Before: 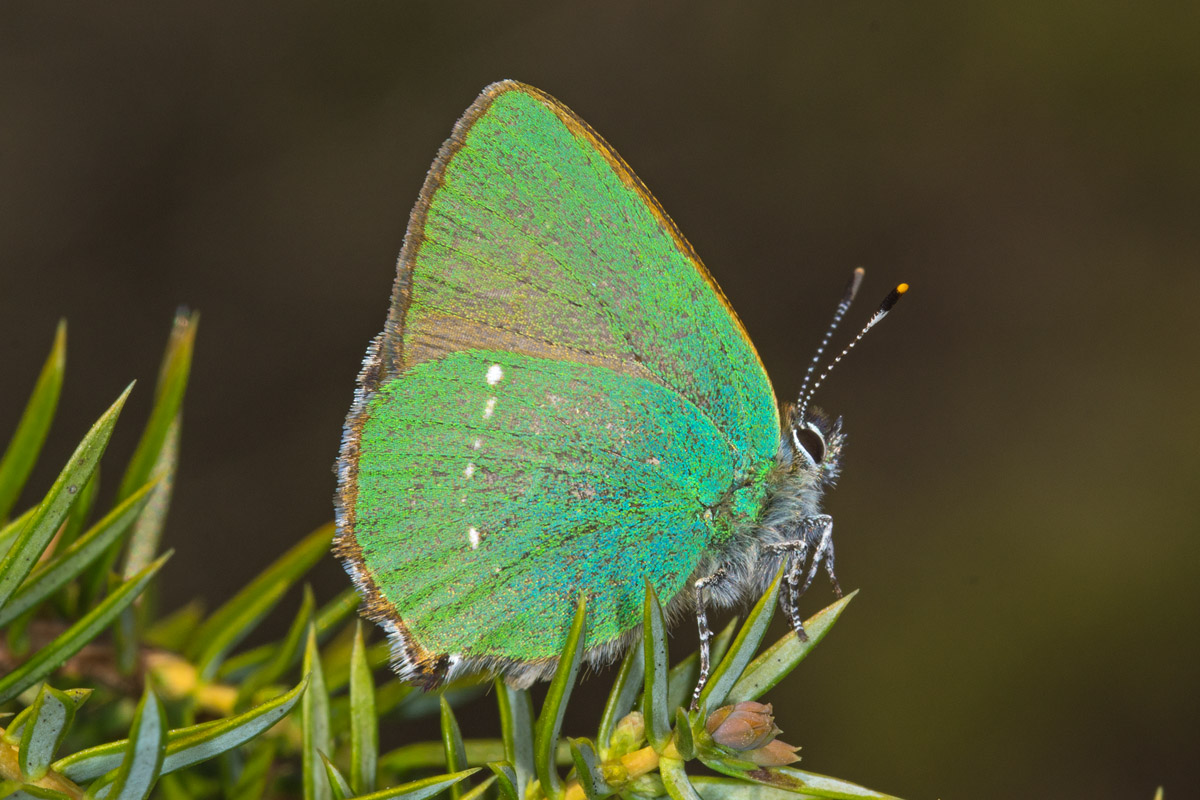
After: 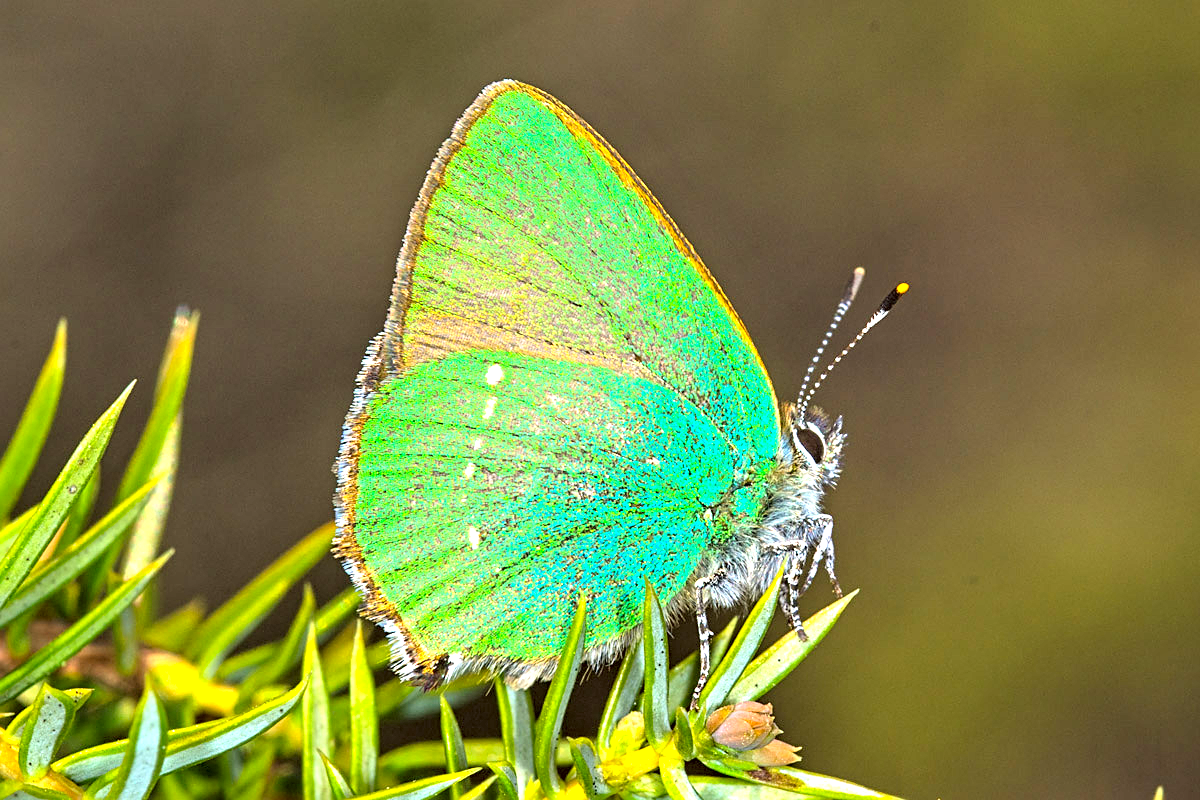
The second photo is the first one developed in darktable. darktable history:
exposure: exposure 1 EV, compensate highlight preservation false
sharpen: on, module defaults
contrast brightness saturation: contrast 0.07, brightness 0.18, saturation 0.4
contrast equalizer: y [[0.601, 0.6, 0.598, 0.598, 0.6, 0.601], [0.5 ×6], [0.5 ×6], [0 ×6], [0 ×6]]
